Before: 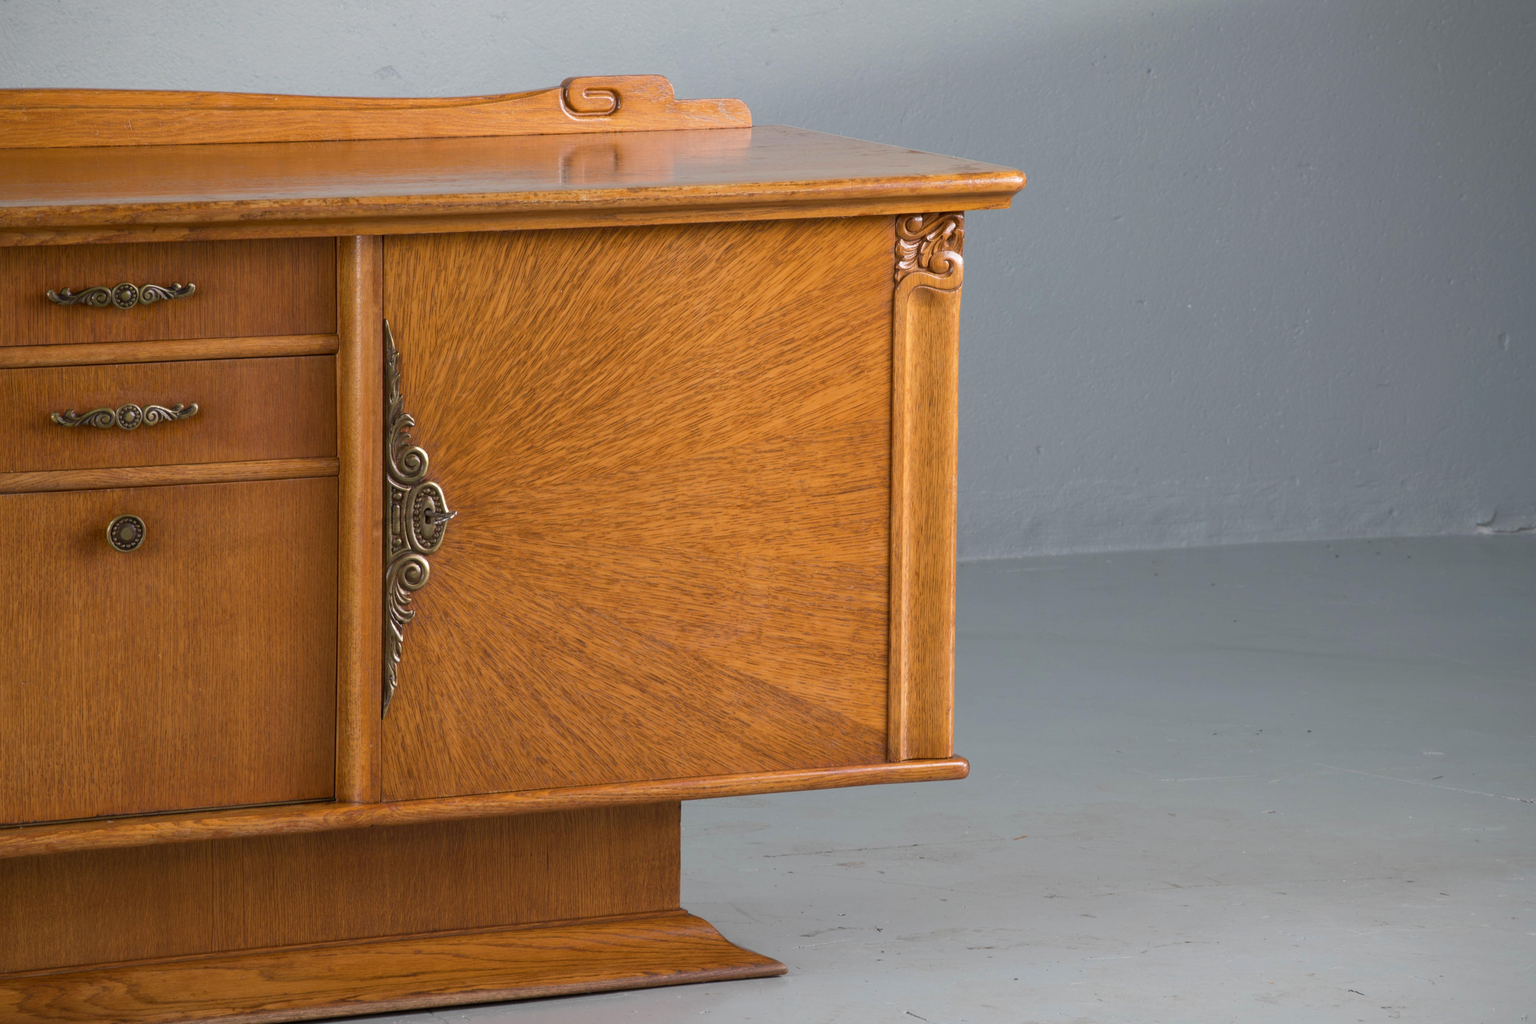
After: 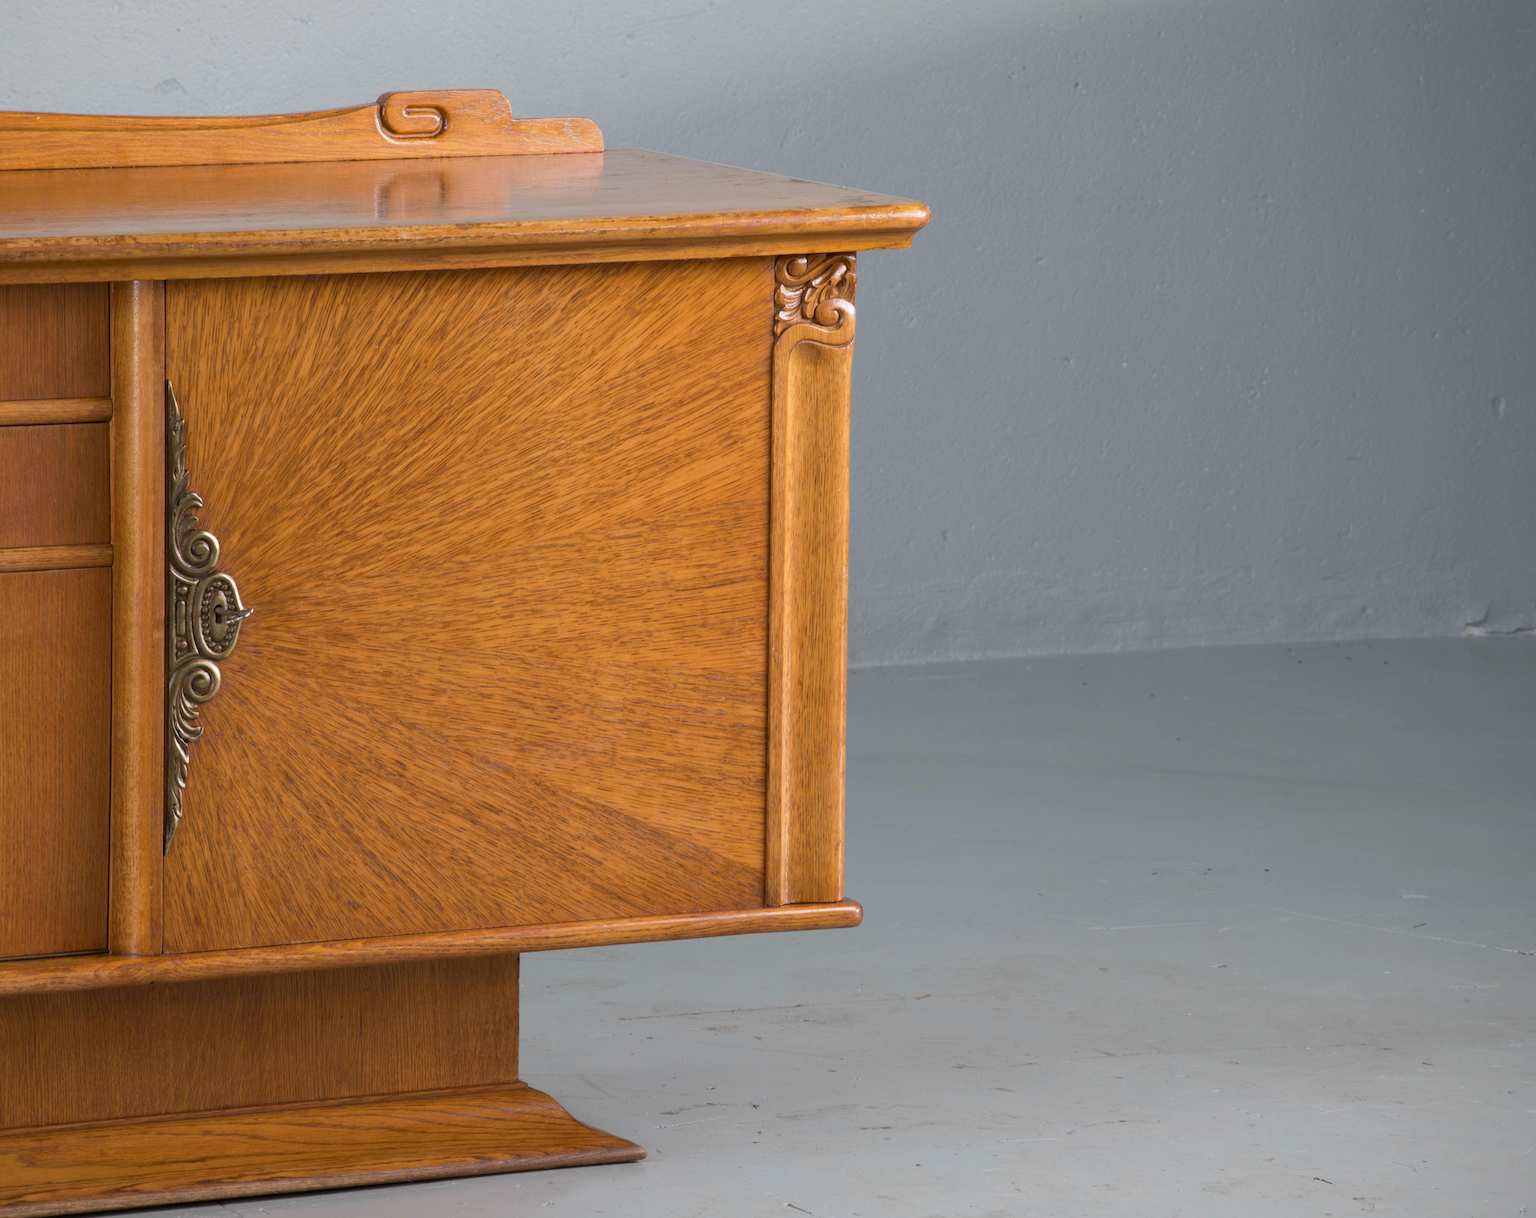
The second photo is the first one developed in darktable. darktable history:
crop: left 15.915%
